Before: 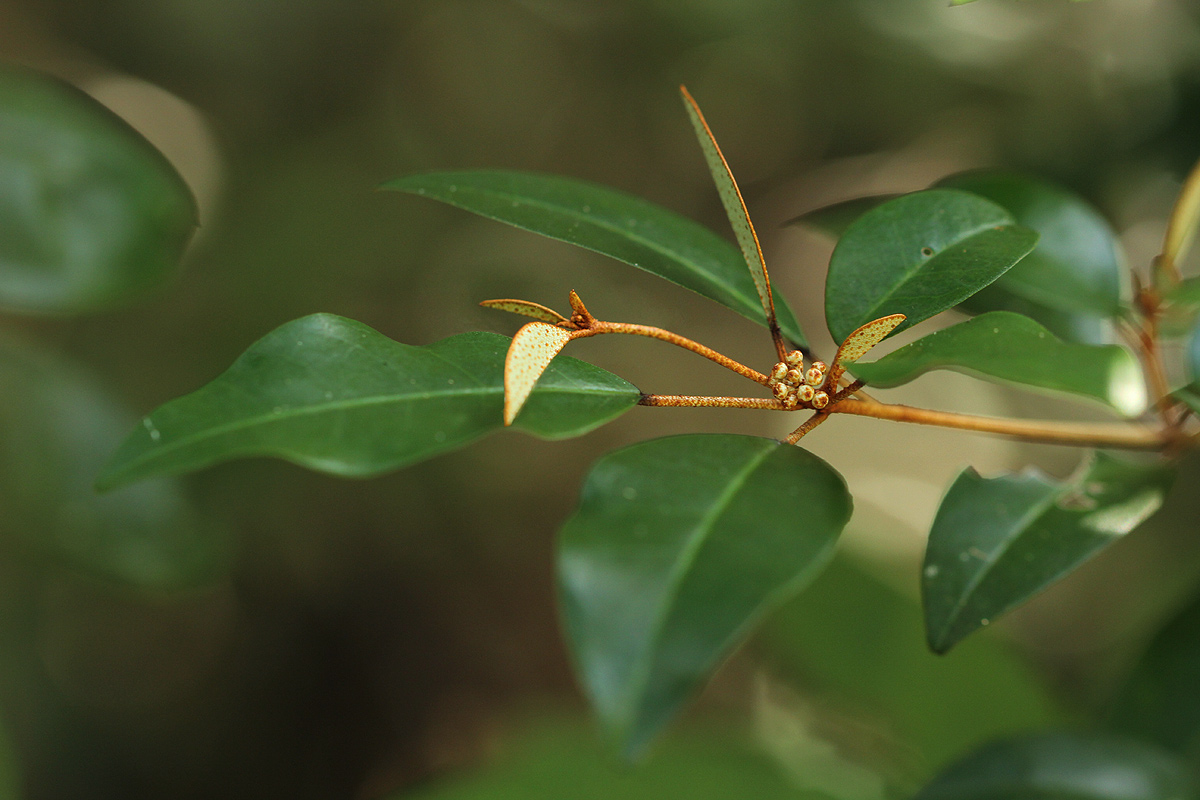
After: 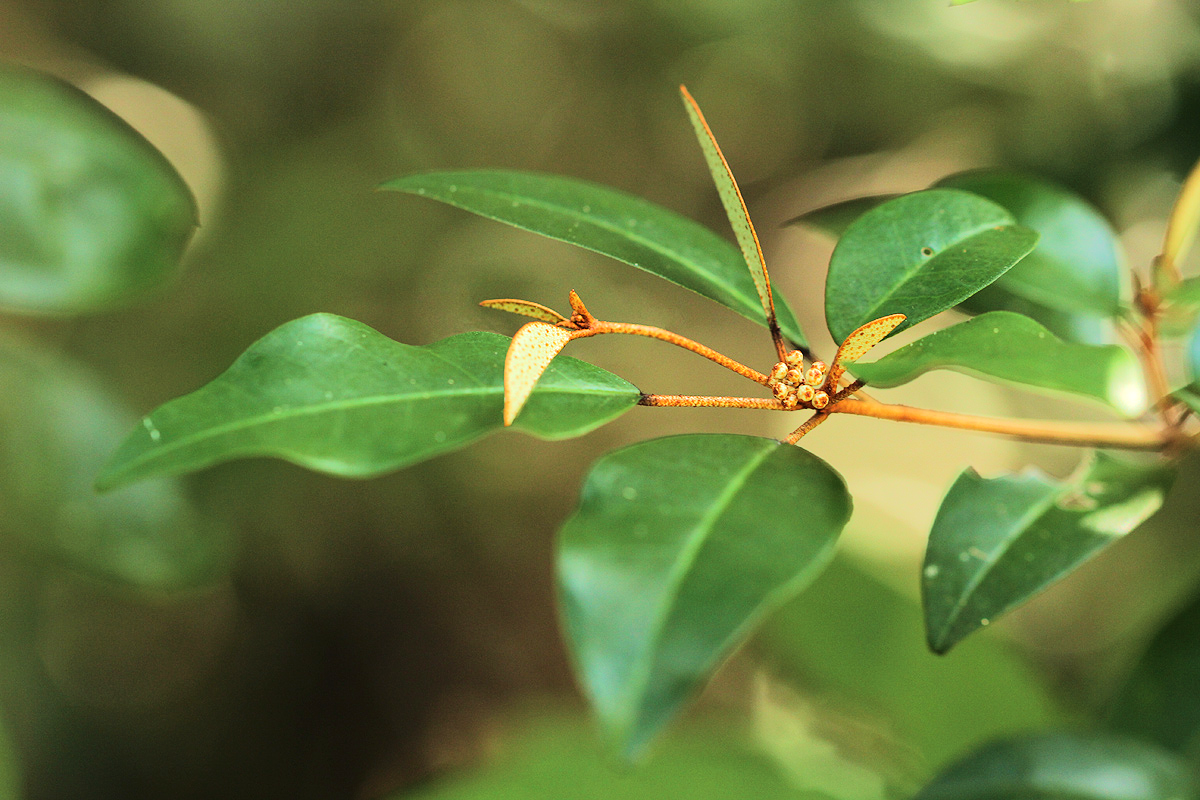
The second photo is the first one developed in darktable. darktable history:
velvia: on, module defaults
tone equalizer: -7 EV 0.141 EV, -6 EV 0.628 EV, -5 EV 1.12 EV, -4 EV 1.37 EV, -3 EV 1.17 EV, -2 EV 0.6 EV, -1 EV 0.16 EV, edges refinement/feathering 500, mask exposure compensation -1.57 EV, preserve details no
